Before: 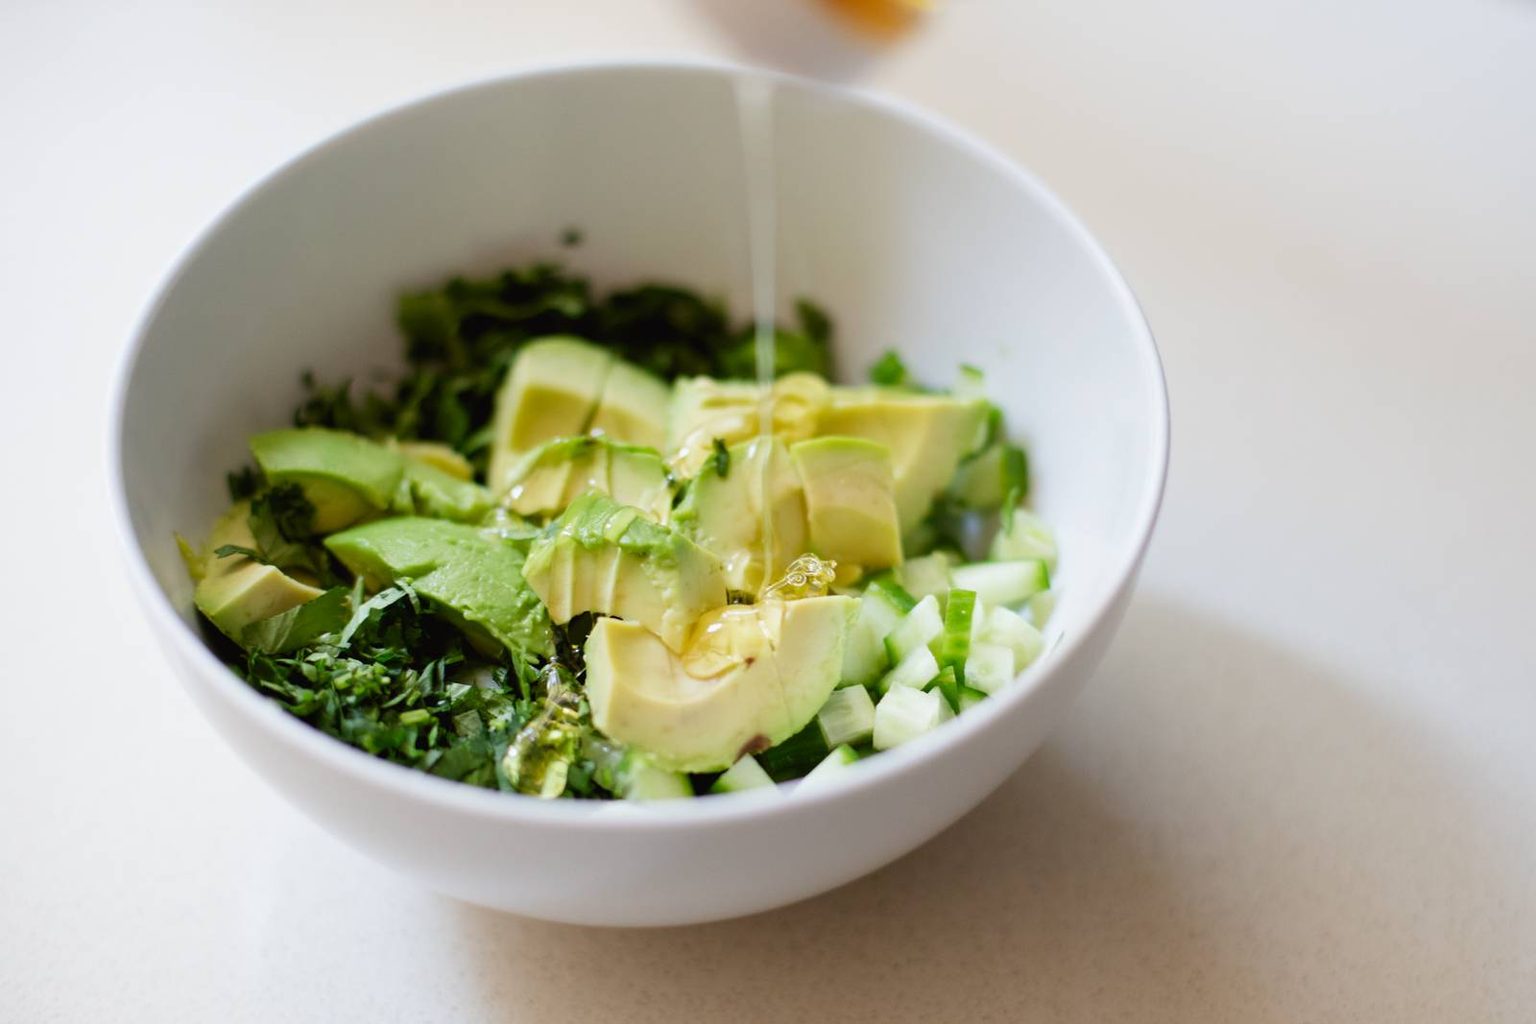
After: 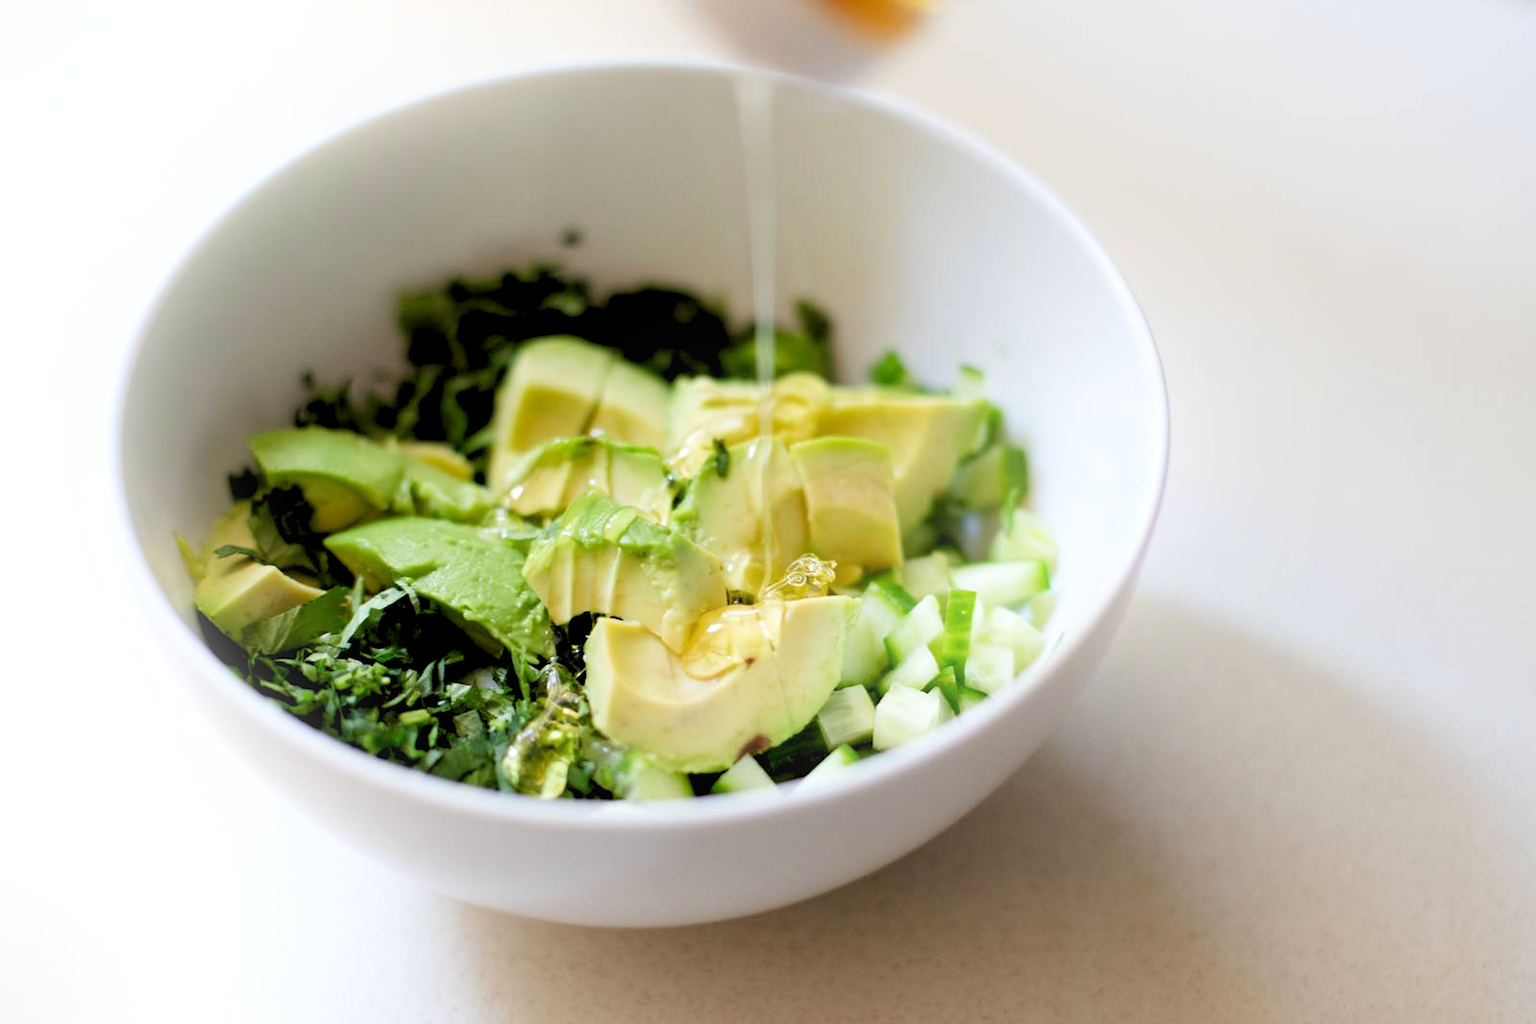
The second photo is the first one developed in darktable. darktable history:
rgb levels: levels [[0.013, 0.434, 0.89], [0, 0.5, 1], [0, 0.5, 1]]
bloom: size 13.65%, threshold 98.39%, strength 4.82%
